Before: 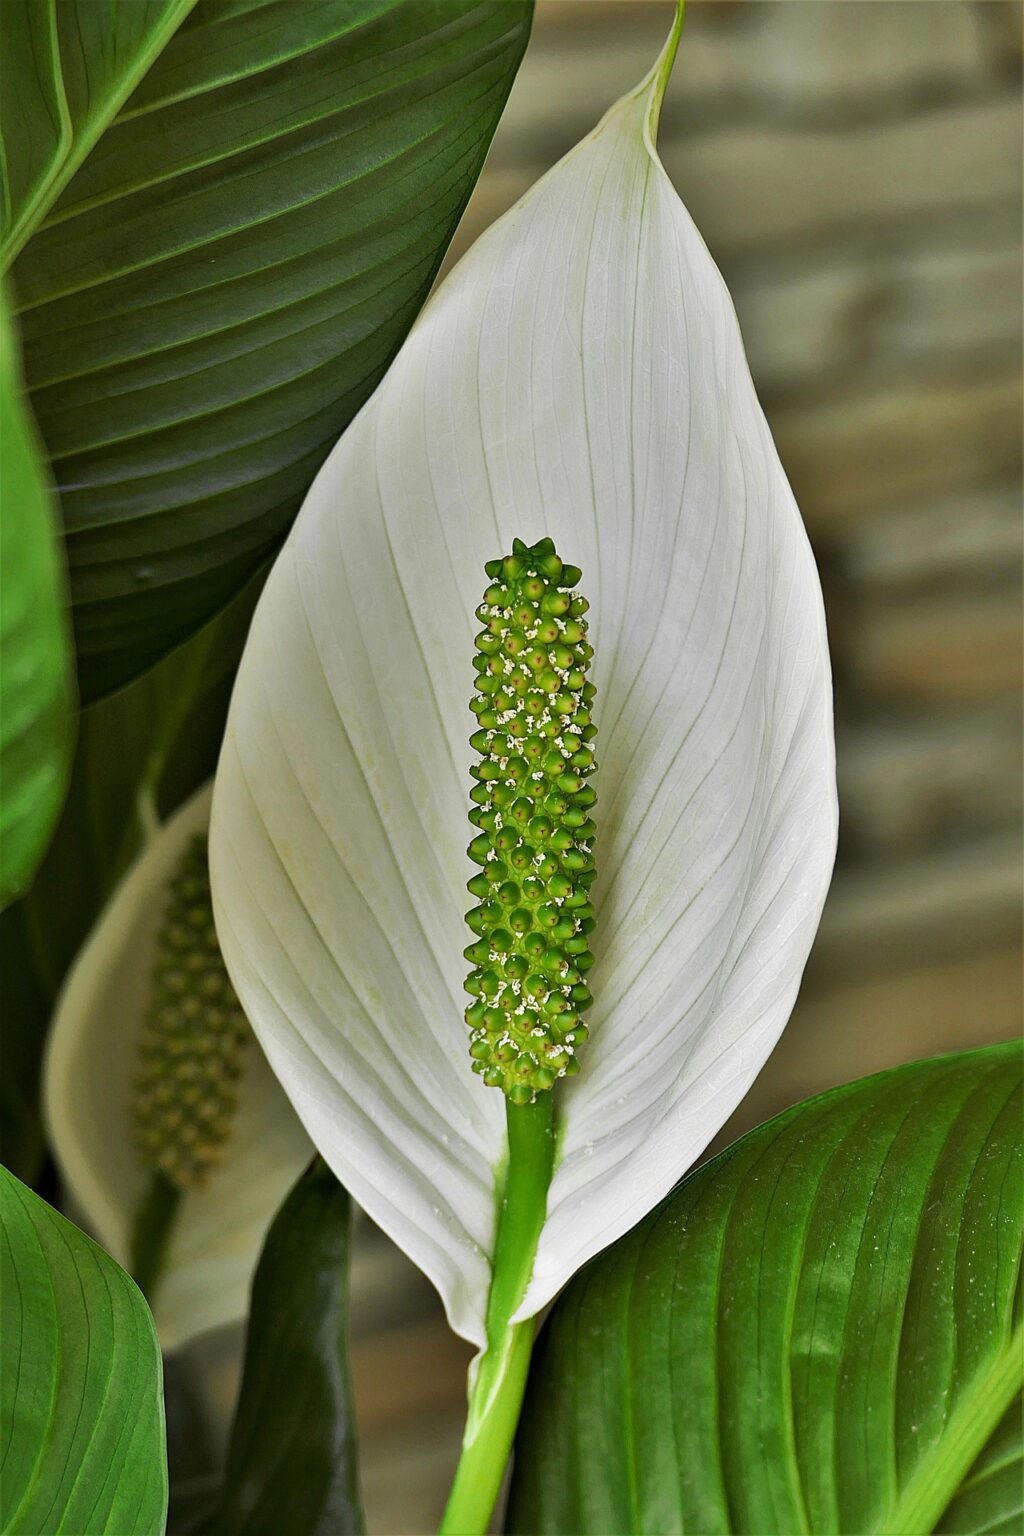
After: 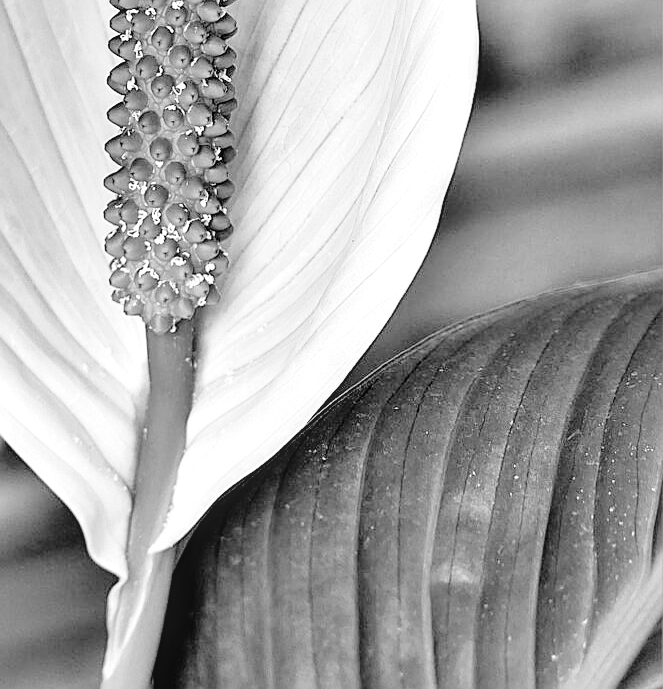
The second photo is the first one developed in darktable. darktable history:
local contrast: on, module defaults
contrast brightness saturation: contrast 0.047
crop and rotate: left 35.243%, top 50.213%, bottom 4.887%
sharpen: on, module defaults
exposure: black level correction 0, exposure 0.499 EV, compensate exposure bias true, compensate highlight preservation false
color zones: curves: ch0 [(0, 0.613) (0.01, 0.613) (0.245, 0.448) (0.498, 0.529) (0.642, 0.665) (0.879, 0.777) (0.99, 0.613)]; ch1 [(0, 0) (0.143, 0) (0.286, 0) (0.429, 0) (0.571, 0) (0.714, 0) (0.857, 0)]
base curve: curves: ch0 [(0, 0) (0.036, 0.01) (0.123, 0.254) (0.258, 0.504) (0.507, 0.748) (1, 1)], preserve colors none
